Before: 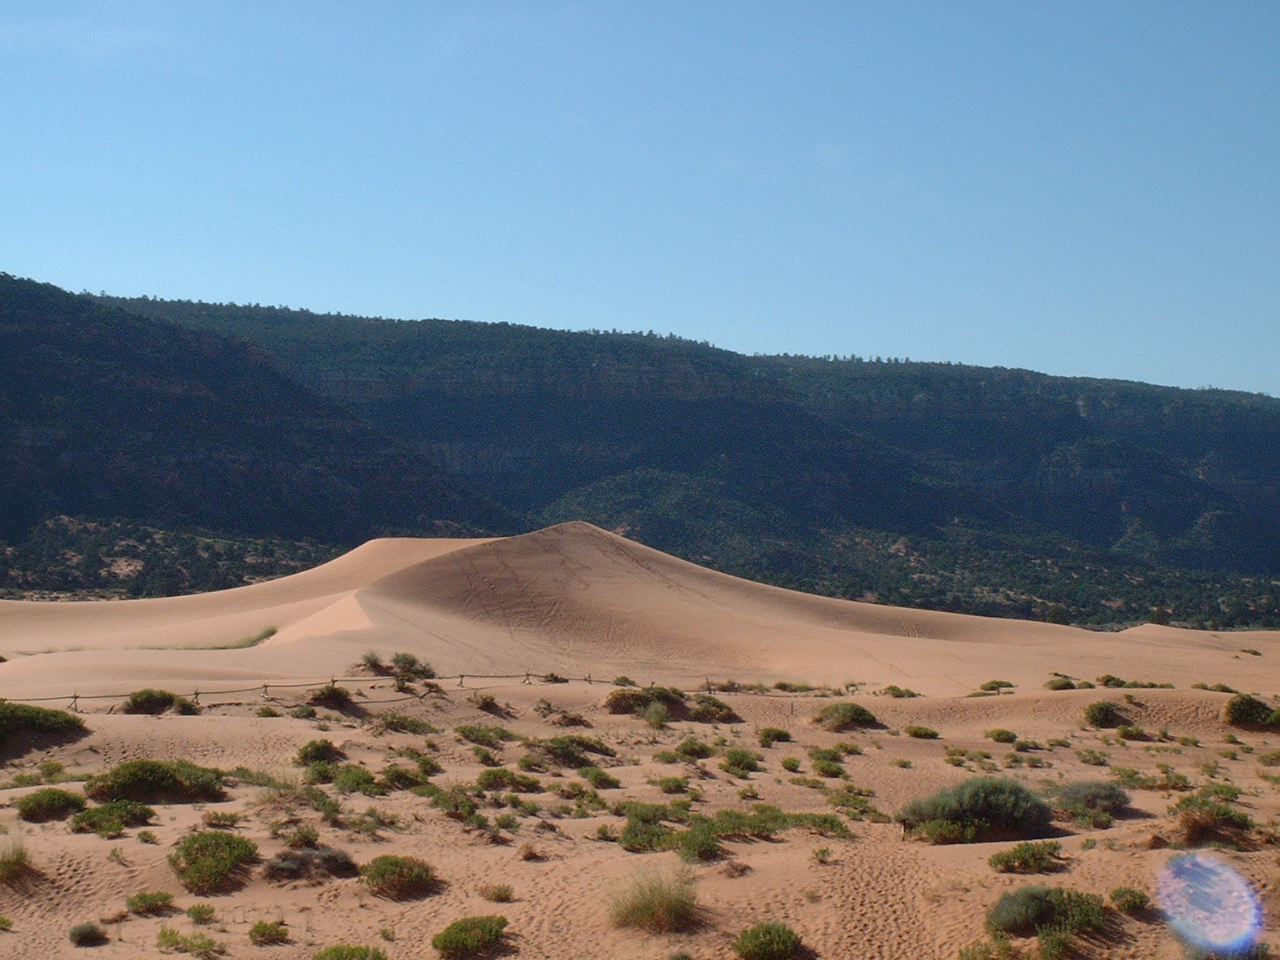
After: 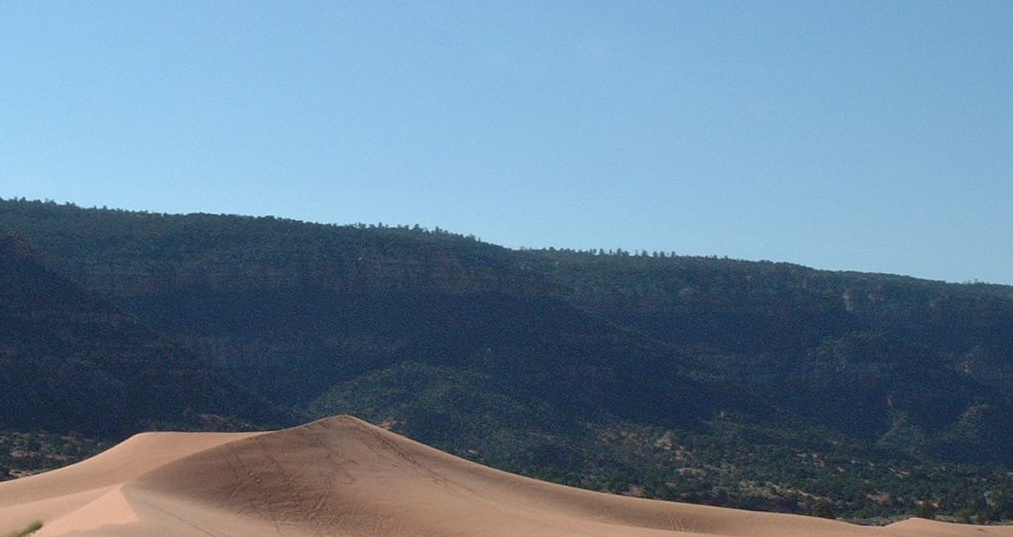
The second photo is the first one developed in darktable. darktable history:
tone equalizer: on, module defaults
crop: left 18.307%, top 11.102%, right 2.545%, bottom 32.858%
